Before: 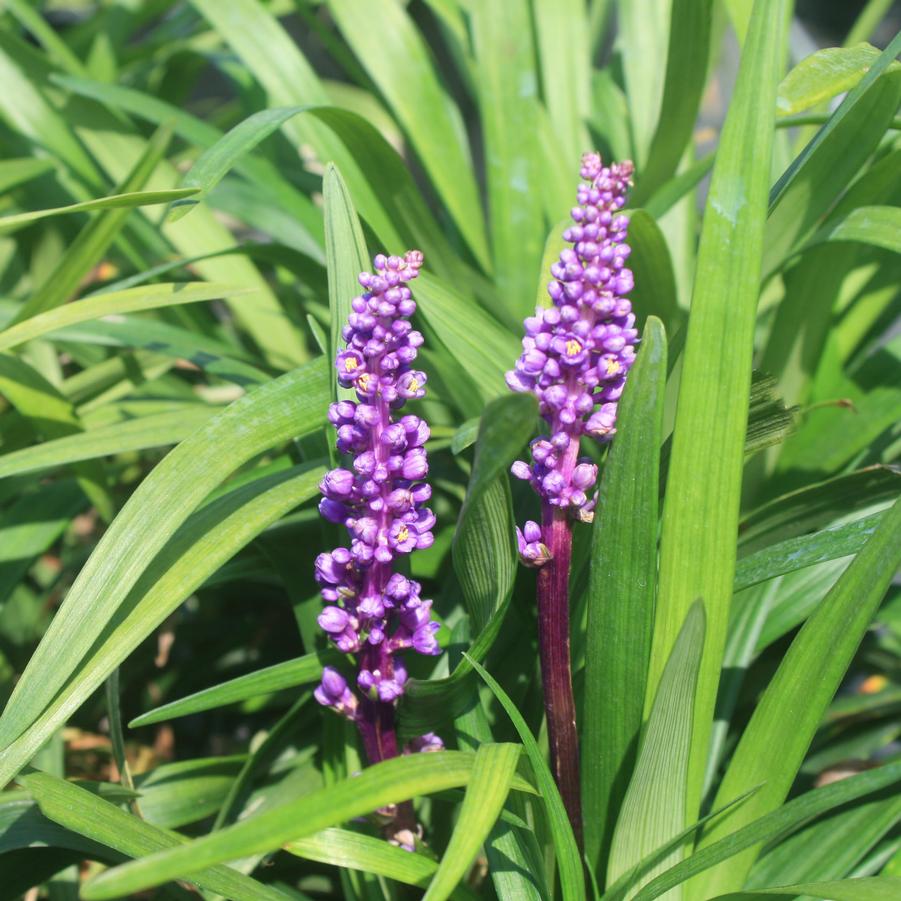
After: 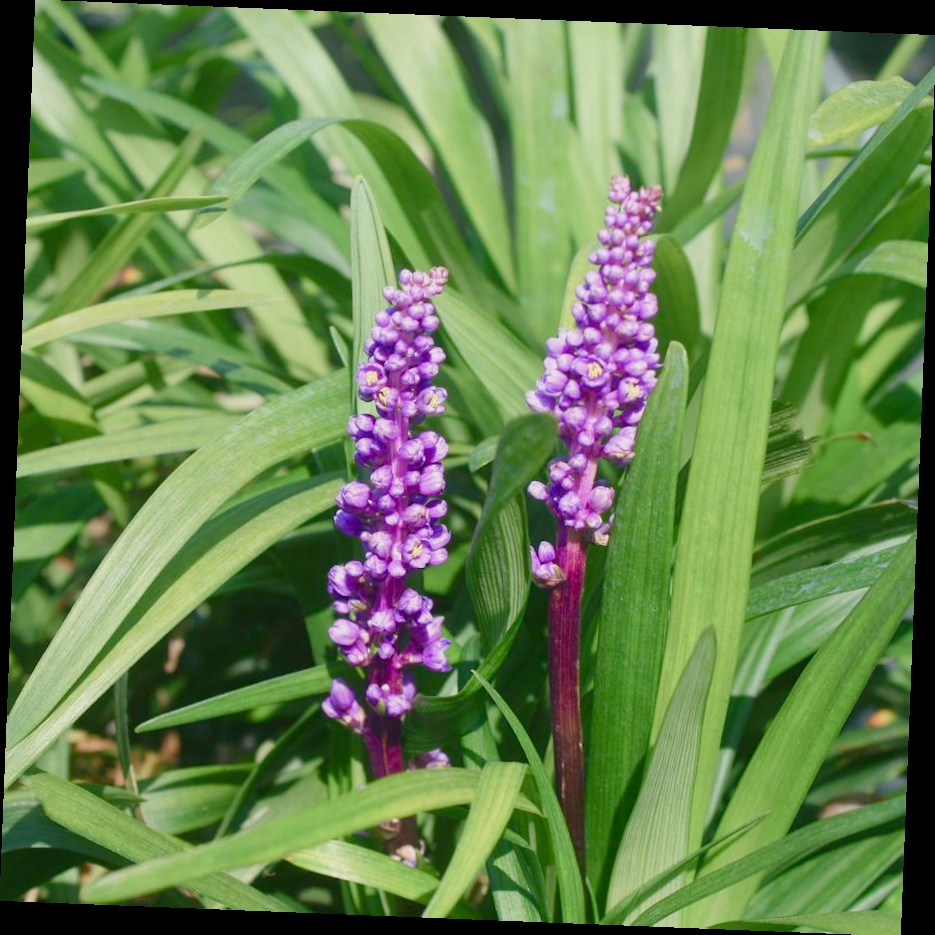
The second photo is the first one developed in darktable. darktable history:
rotate and perspective: rotation 2.27°, automatic cropping off
color balance rgb: shadows lift › chroma 1%, shadows lift › hue 113°, highlights gain › chroma 0.2%, highlights gain › hue 333°, perceptual saturation grading › global saturation 20%, perceptual saturation grading › highlights -50%, perceptual saturation grading › shadows 25%, contrast -10%
rgb levels: preserve colors max RGB
